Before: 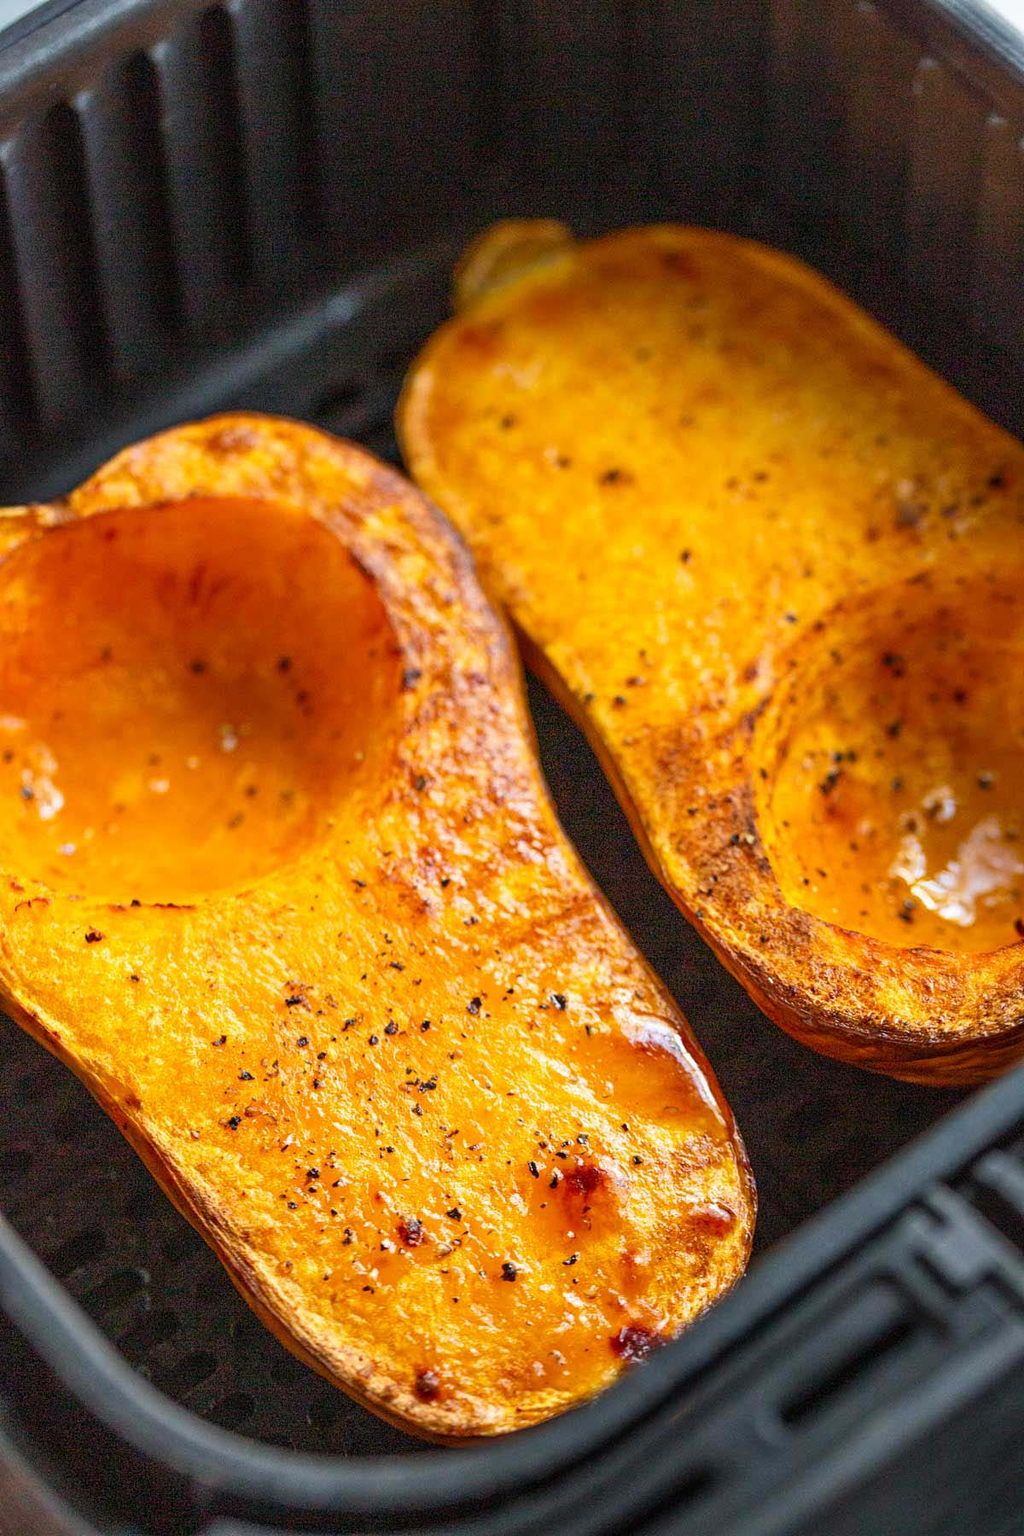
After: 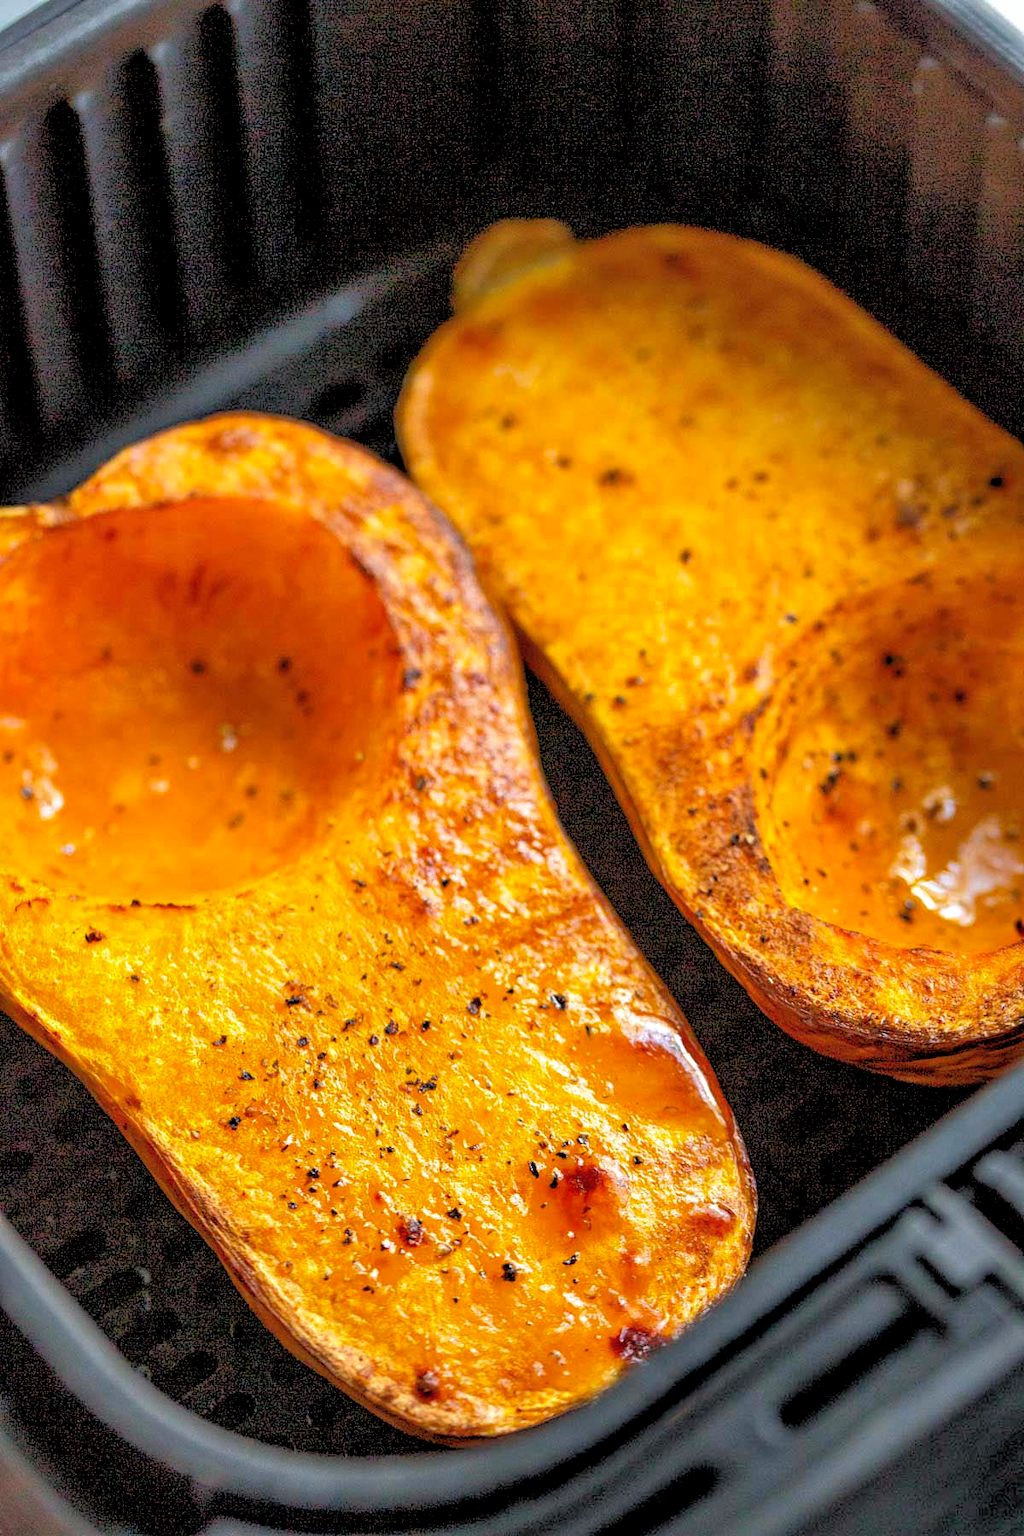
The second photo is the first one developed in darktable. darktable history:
rgb levels: levels [[0.013, 0.434, 0.89], [0, 0.5, 1], [0, 0.5, 1]]
shadows and highlights: on, module defaults
